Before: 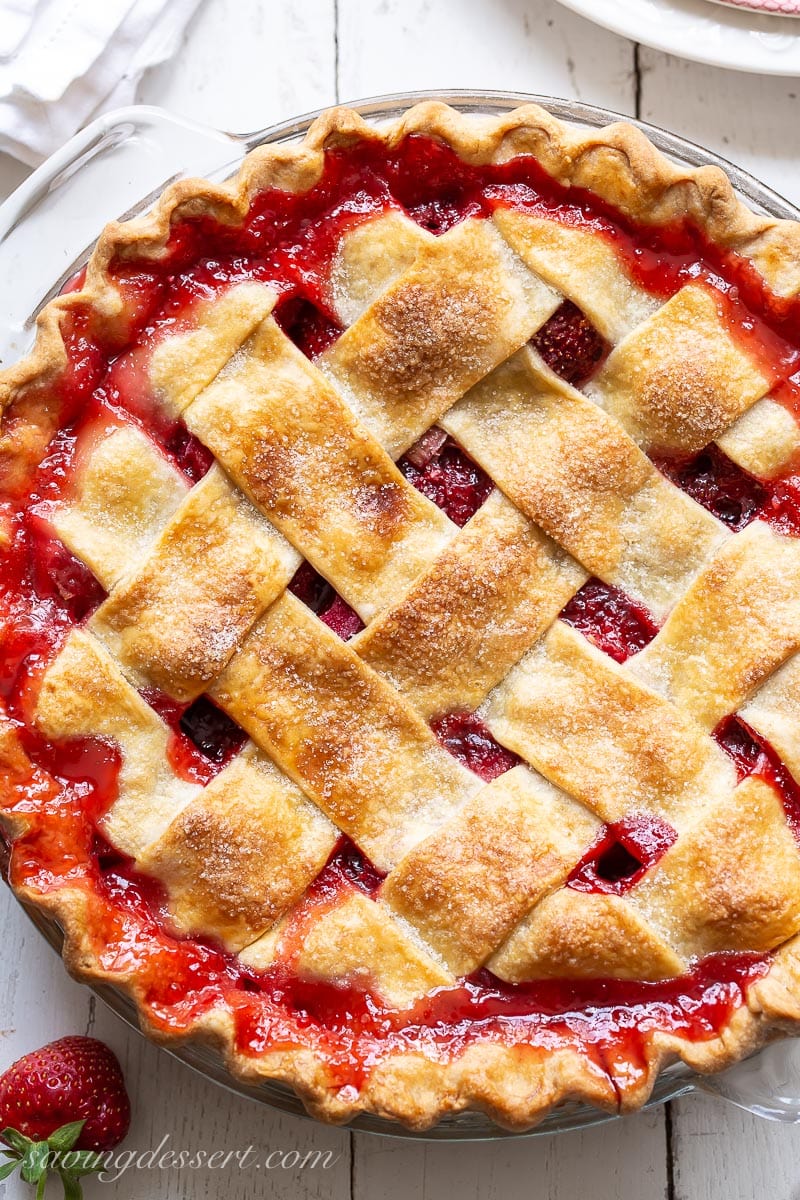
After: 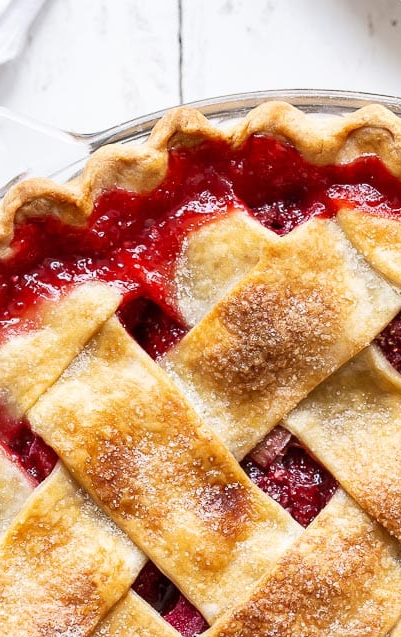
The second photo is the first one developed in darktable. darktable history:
crop: left 19.6%, right 30.215%, bottom 46.877%
